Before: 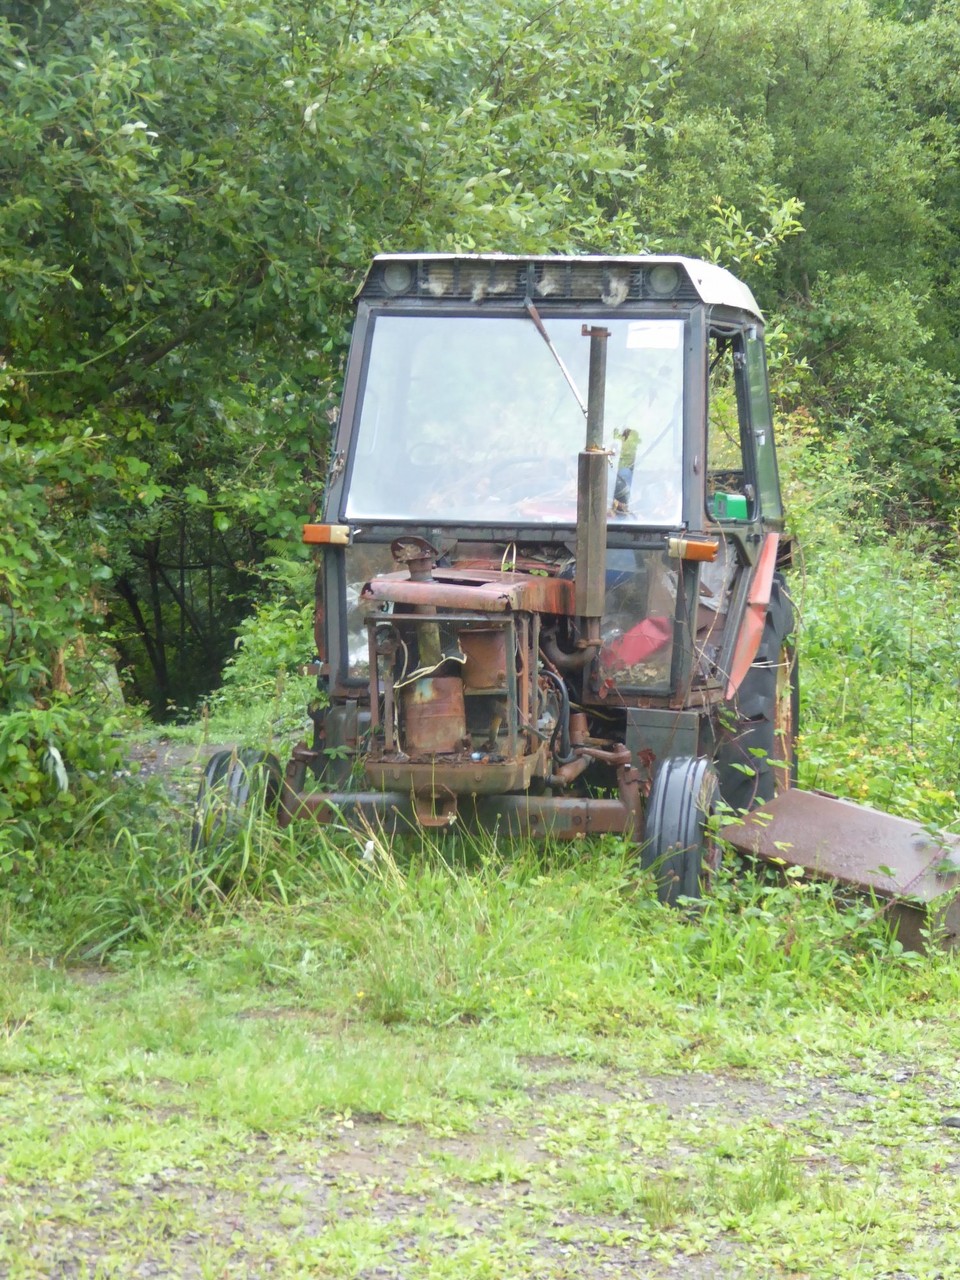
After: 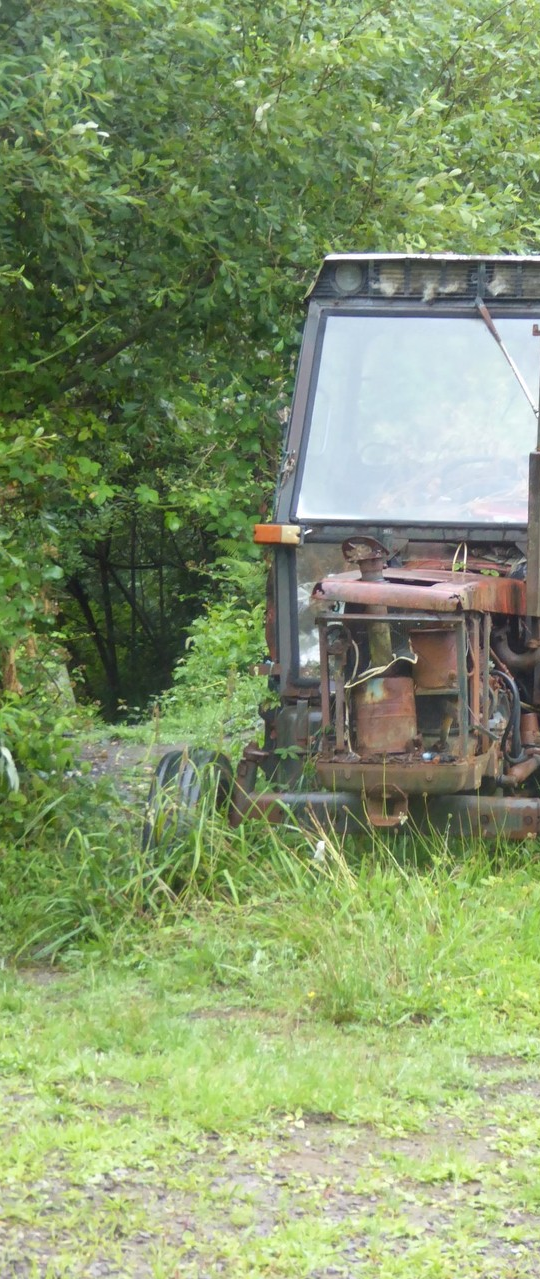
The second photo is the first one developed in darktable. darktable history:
vibrance: vibrance 0%
crop: left 5.114%, right 38.589%
